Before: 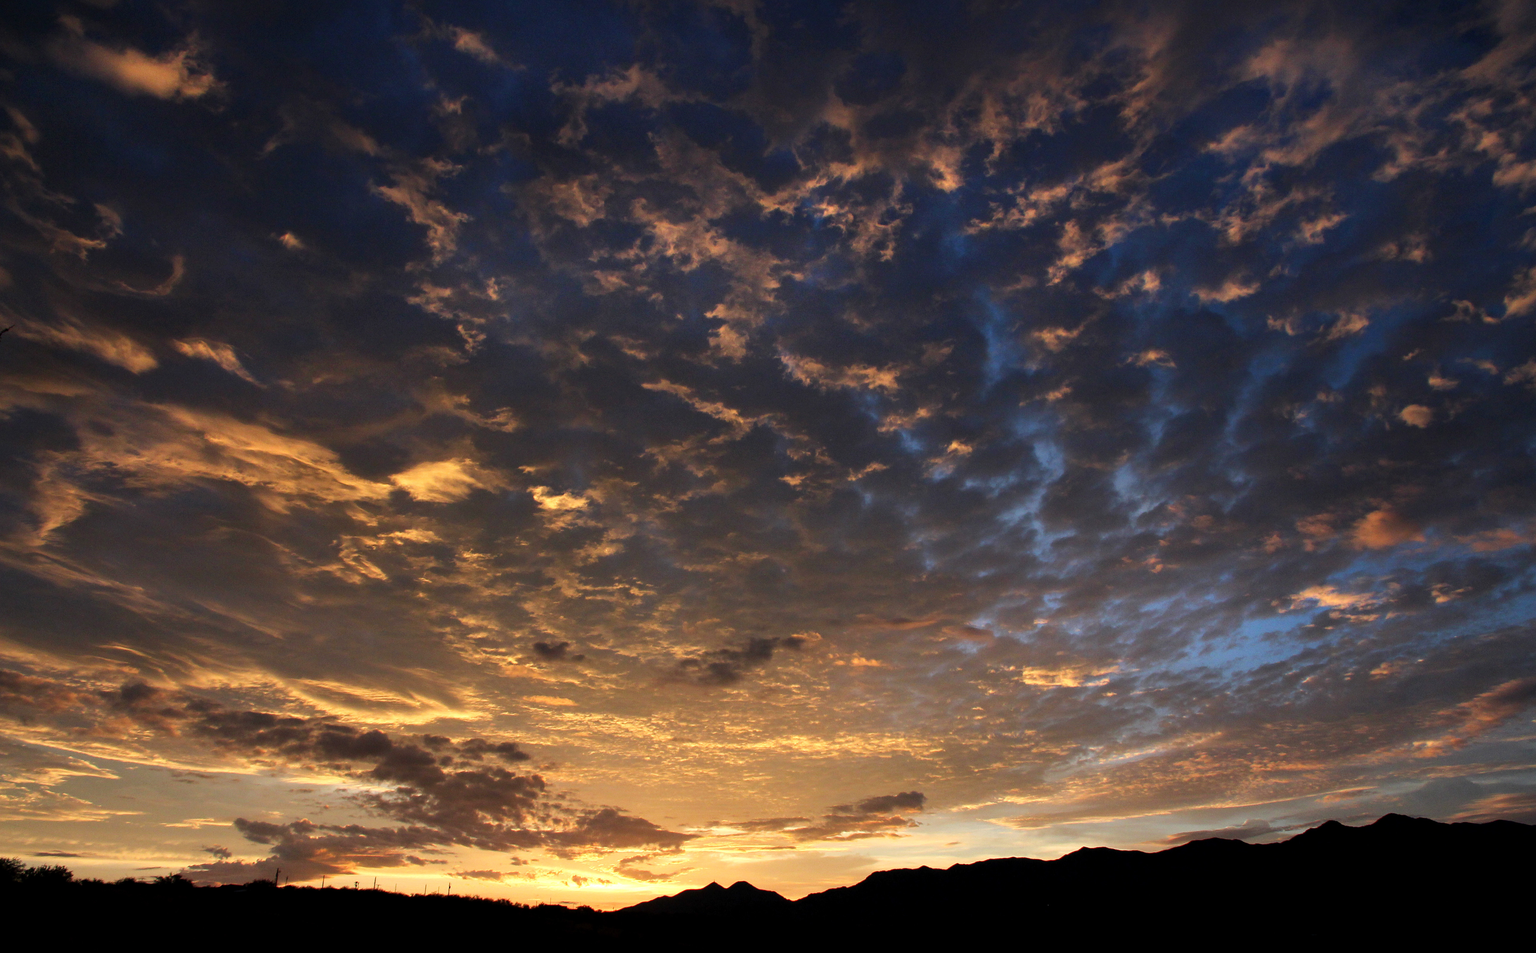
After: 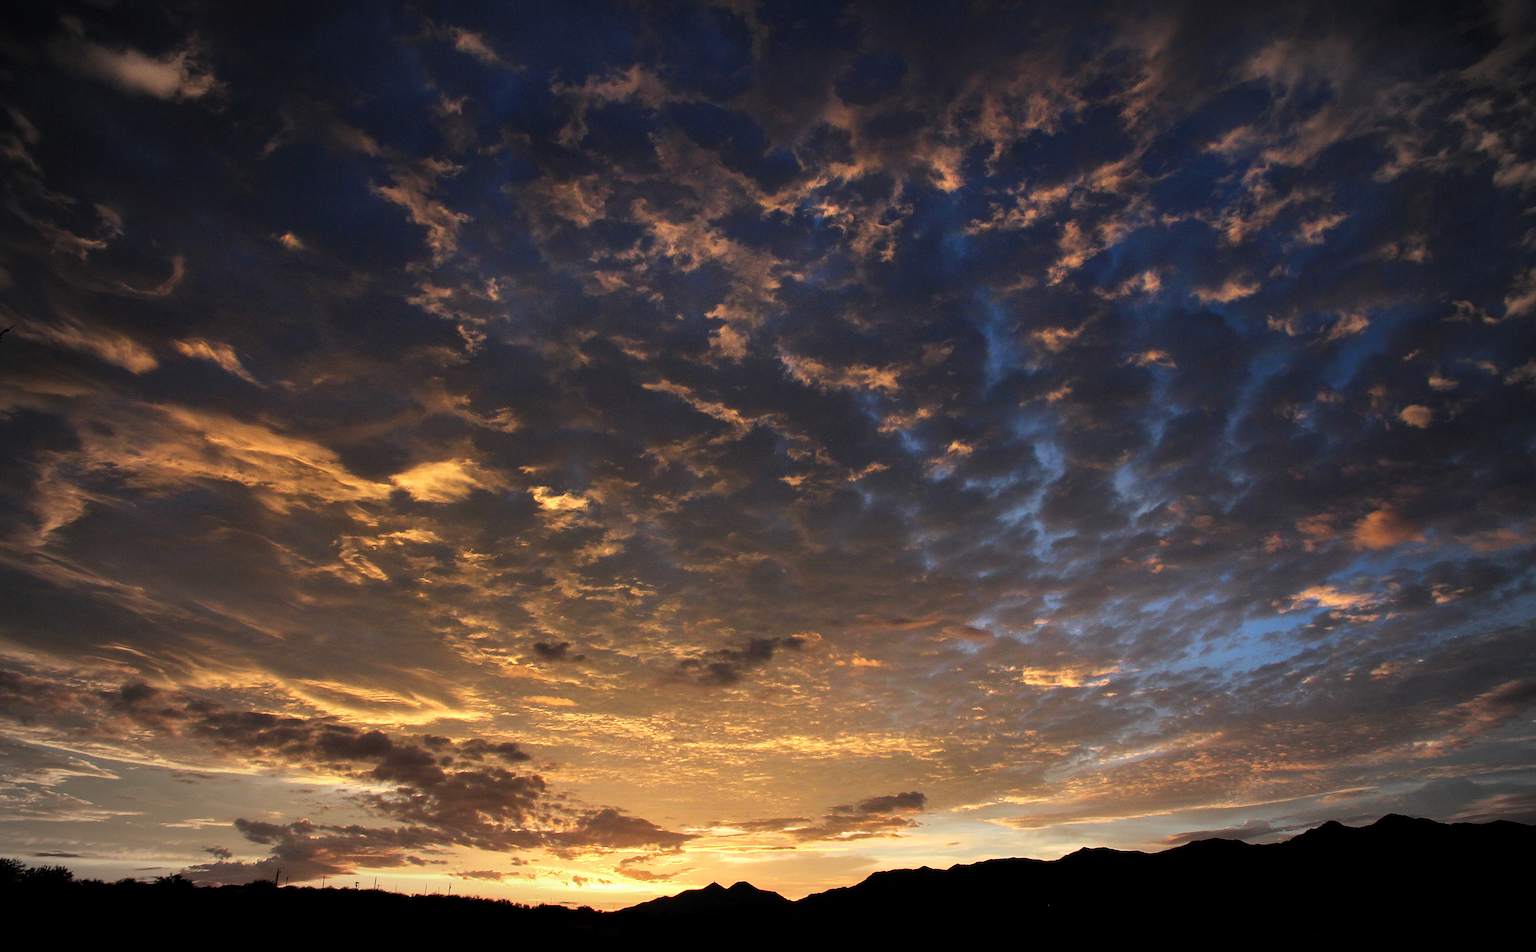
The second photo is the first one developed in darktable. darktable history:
sharpen: on, module defaults
vignetting: fall-off start 79.43%, saturation -0.649, width/height ratio 1.327, unbound false
